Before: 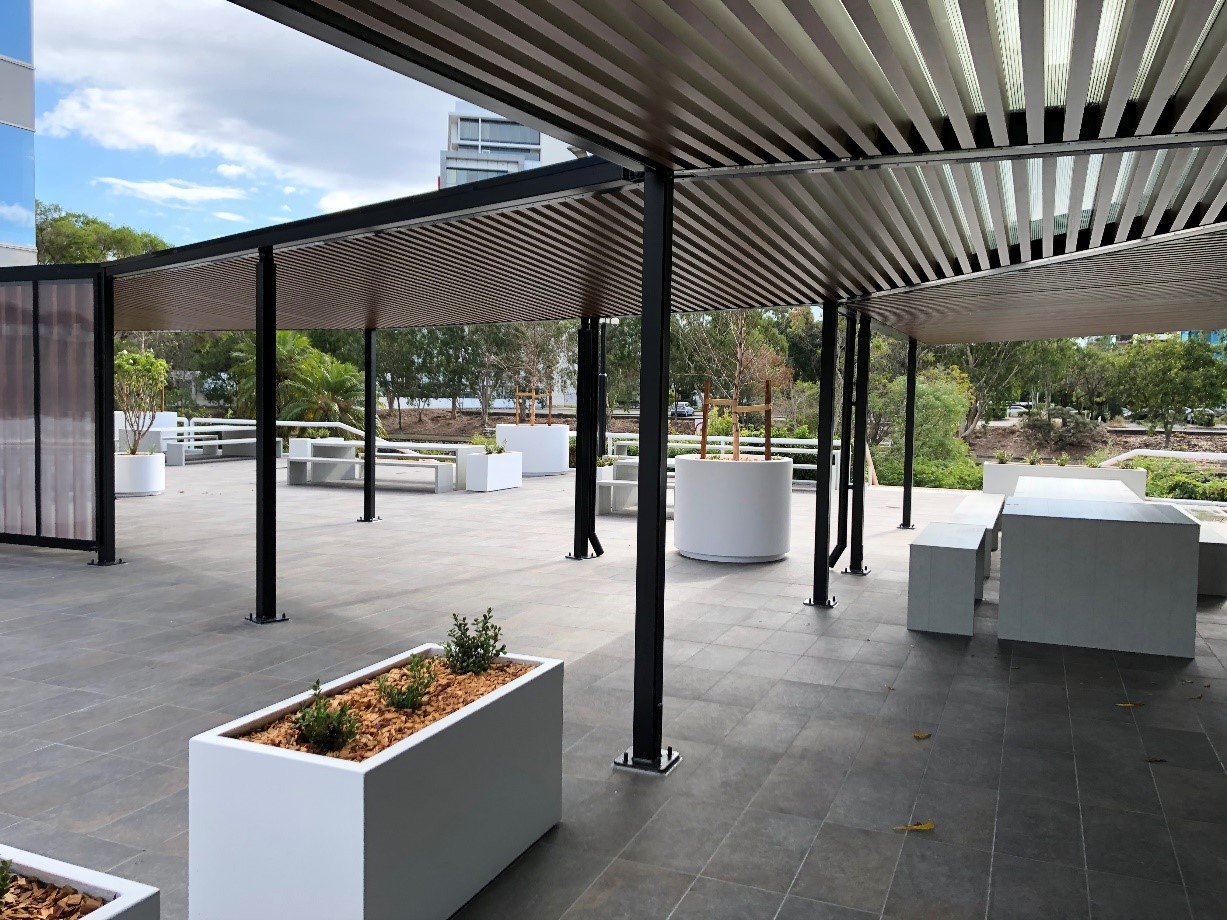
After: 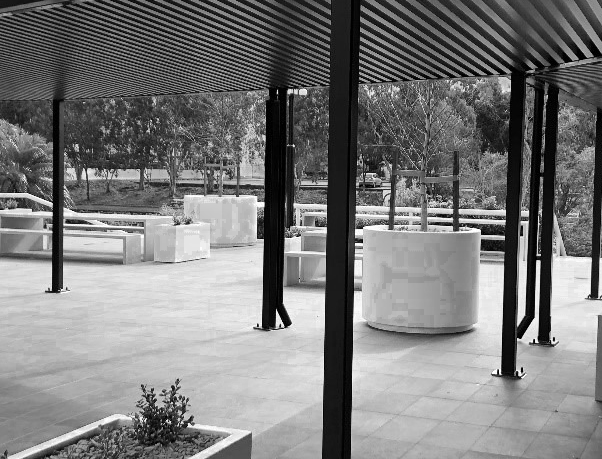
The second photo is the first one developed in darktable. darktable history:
tone equalizer: edges refinement/feathering 500, mask exposure compensation -1.57 EV, preserve details no
crop: left 25.453%, top 24.993%, right 25.3%, bottom 25.017%
color zones: curves: ch0 [(0.002, 0.589) (0.107, 0.484) (0.146, 0.249) (0.217, 0.352) (0.309, 0.525) (0.39, 0.404) (0.455, 0.169) (0.597, 0.055) (0.724, 0.212) (0.775, 0.691) (0.869, 0.571) (1, 0.587)]; ch1 [(0, 0) (0.143, 0) (0.286, 0) (0.429, 0) (0.571, 0) (0.714, 0) (0.857, 0)]
